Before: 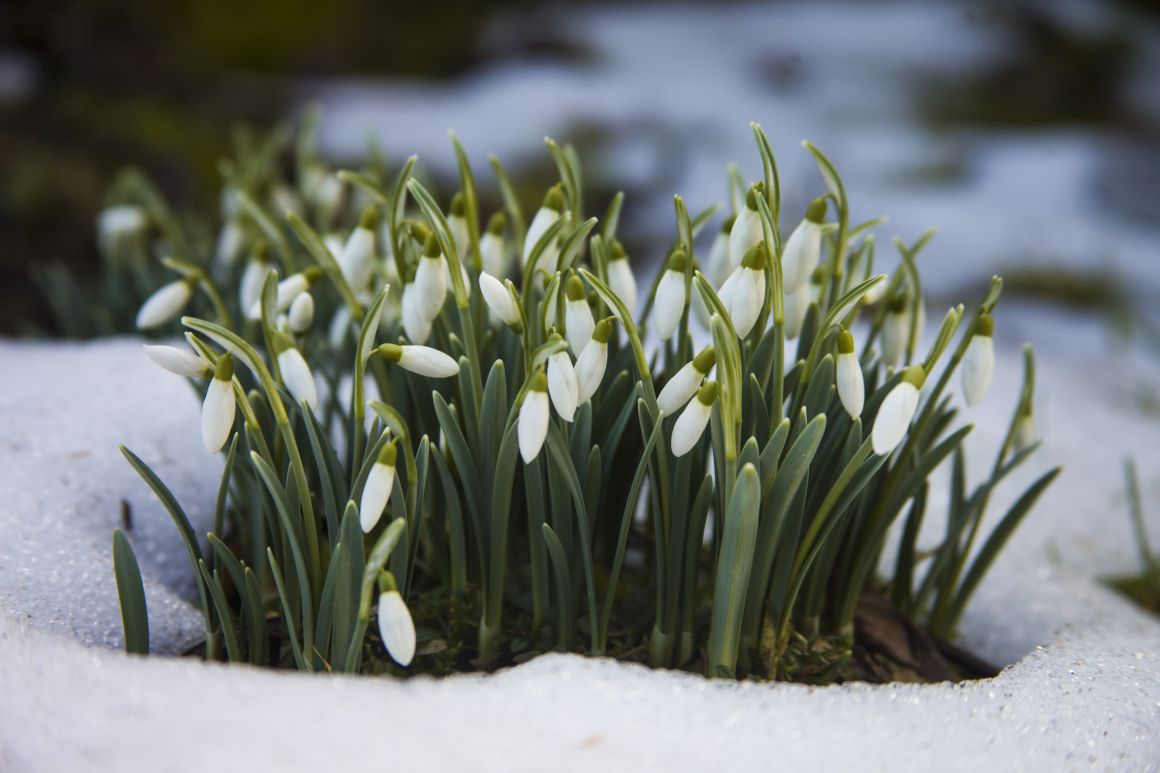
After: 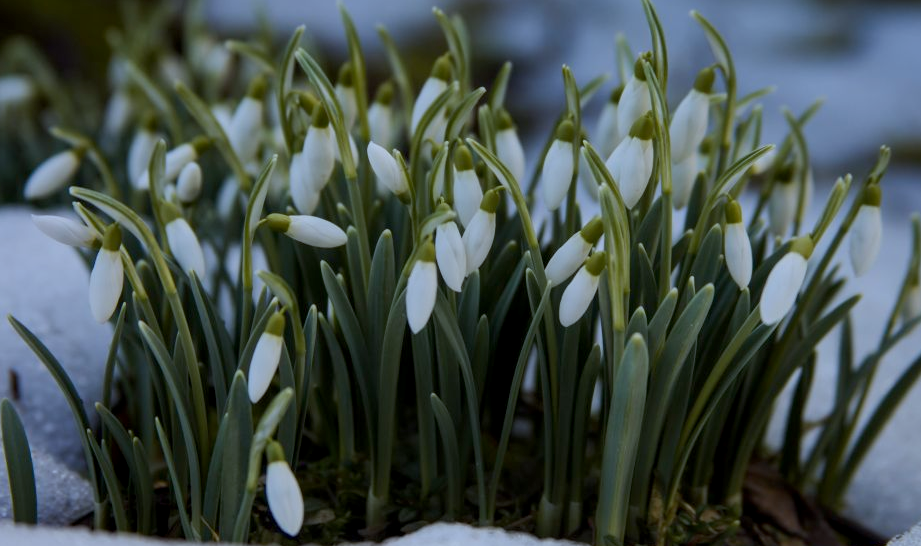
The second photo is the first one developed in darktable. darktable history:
color correction: highlights a* -2.24, highlights b* -18.1
exposure: black level correction 0.009, exposure -0.637 EV, compensate highlight preservation false
crop: left 9.712%, top 16.928%, right 10.845%, bottom 12.332%
